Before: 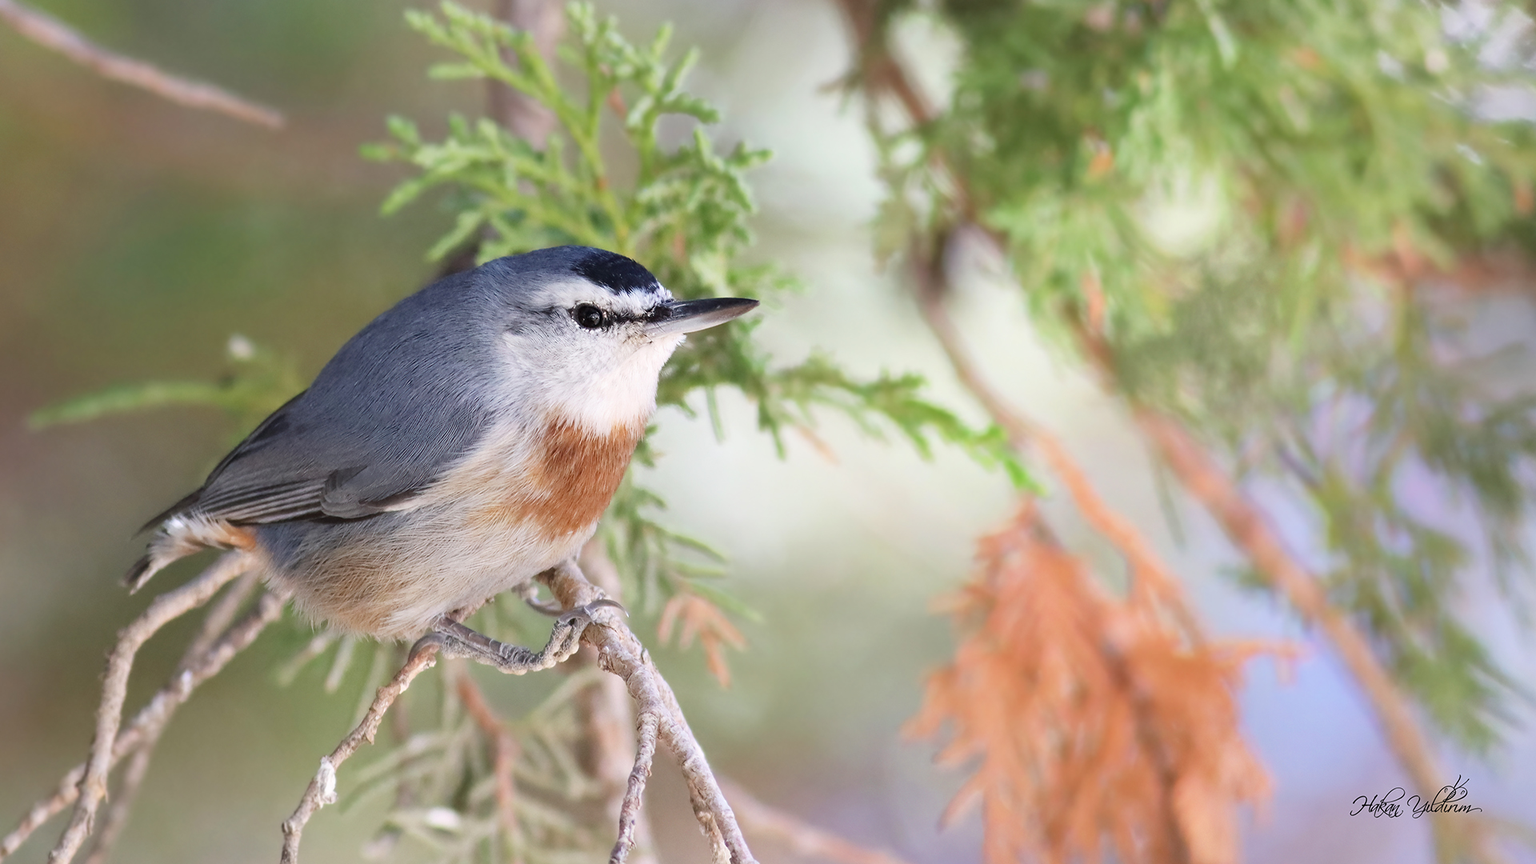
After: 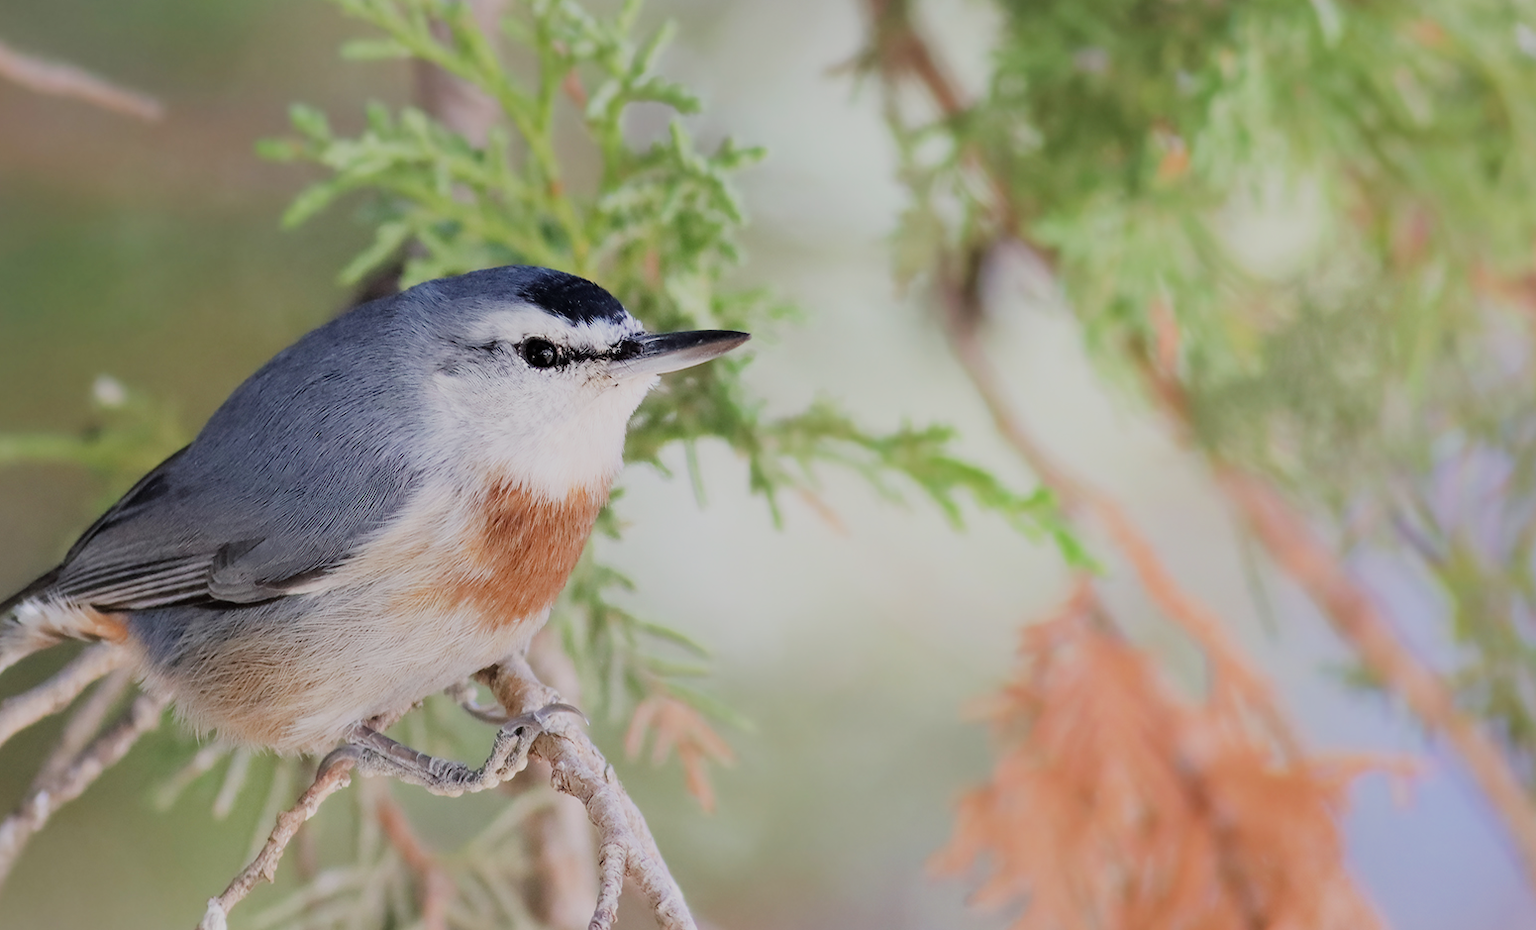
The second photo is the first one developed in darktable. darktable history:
filmic rgb: black relative exposure -7.15 EV, white relative exposure 5.35 EV, threshold 3.01 EV, hardness 3.03, enable highlight reconstruction true
crop: left 9.997%, top 3.64%, right 9.189%, bottom 9.286%
